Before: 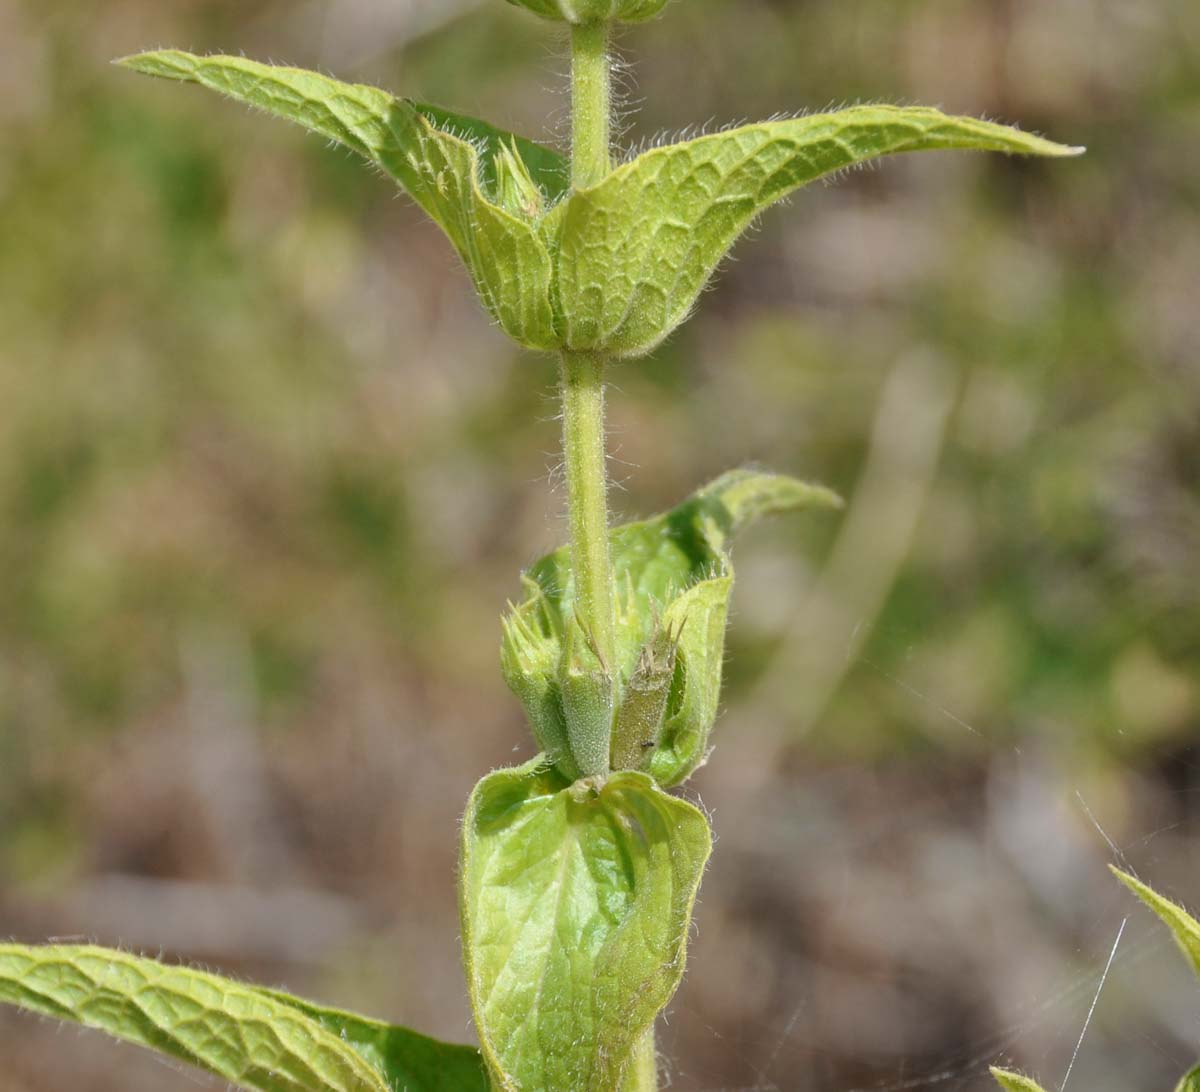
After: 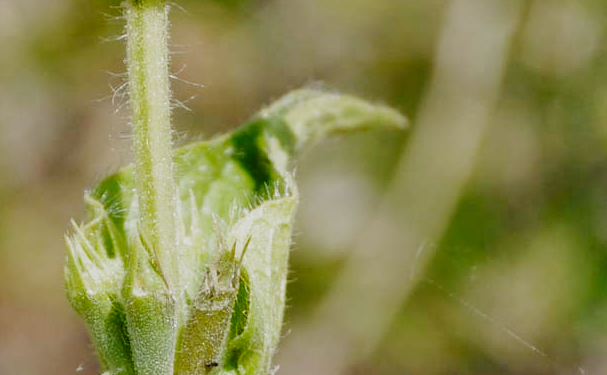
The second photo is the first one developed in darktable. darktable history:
filmic rgb: black relative exposure -5.12 EV, white relative exposure 3.98 EV, hardness 2.88, contrast 1.299, highlights saturation mix -28.65%, add noise in highlights 0.001, preserve chrominance no, color science v3 (2019), use custom middle-gray values true, contrast in highlights soft
crop: left 36.363%, top 34.813%, right 12.983%, bottom 30.613%
